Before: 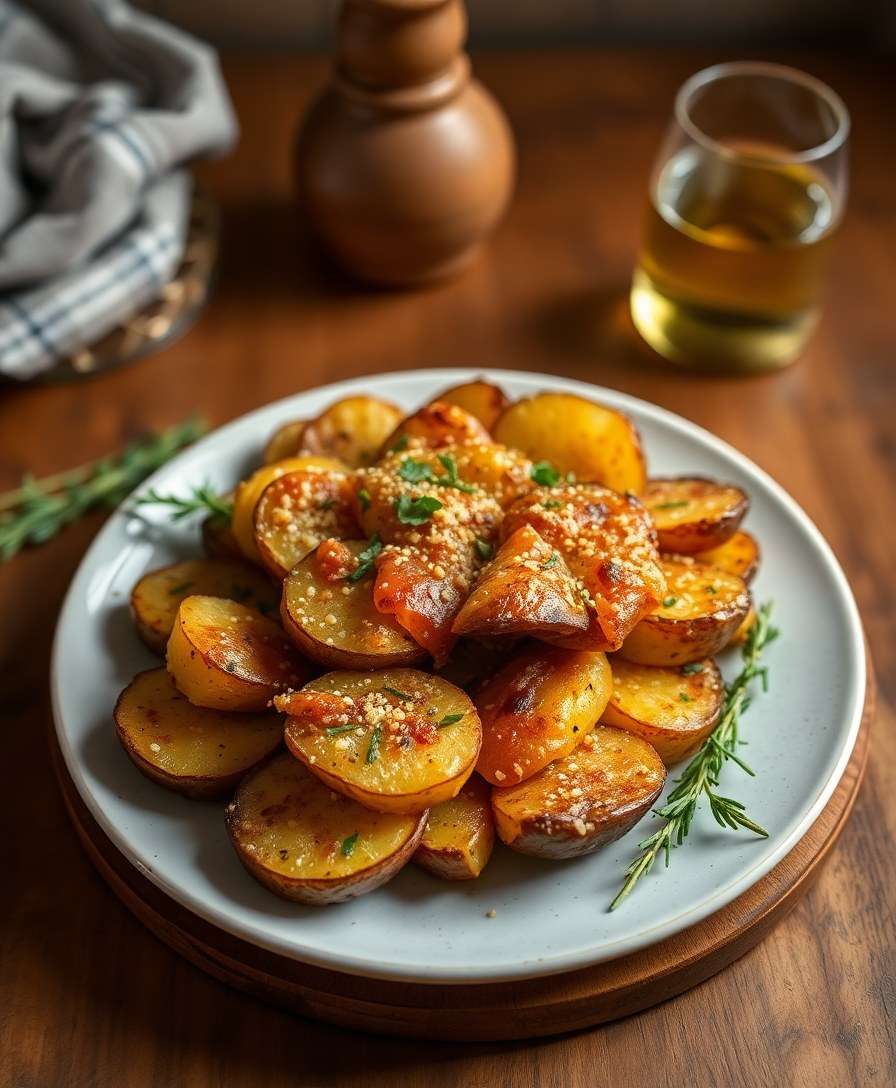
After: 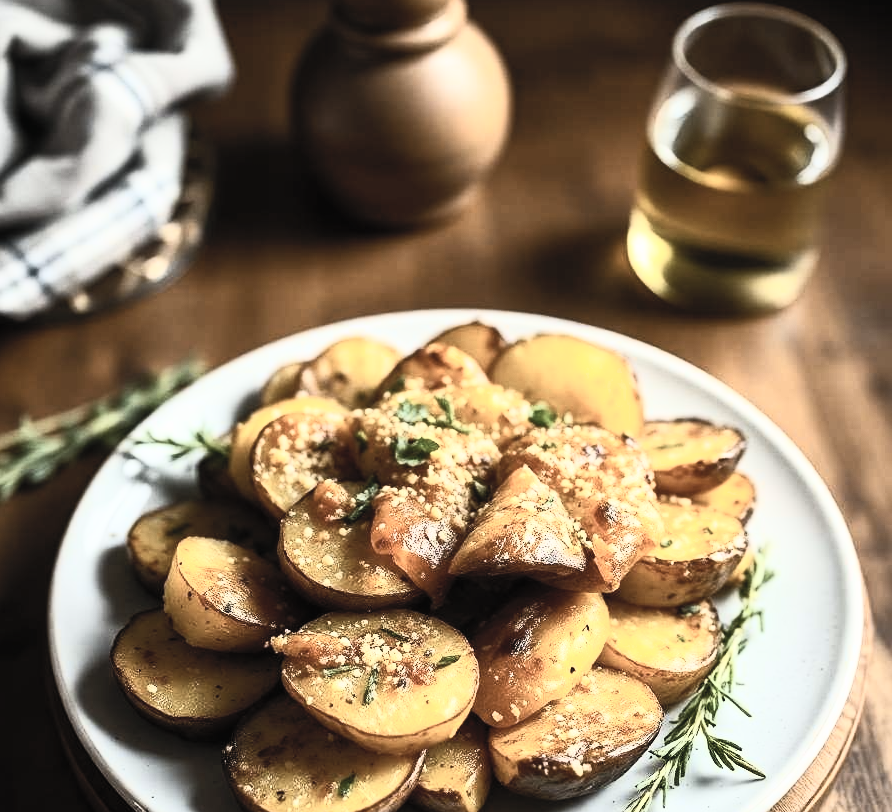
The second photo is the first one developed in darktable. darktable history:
crop: left 0.387%, top 5.469%, bottom 19.809%
filmic rgb: black relative exposure -8.07 EV, white relative exposure 3 EV, hardness 5.35, contrast 1.25
contrast brightness saturation: contrast 0.57, brightness 0.57, saturation -0.34
color contrast: green-magenta contrast 0.8, blue-yellow contrast 1.1, unbound 0
